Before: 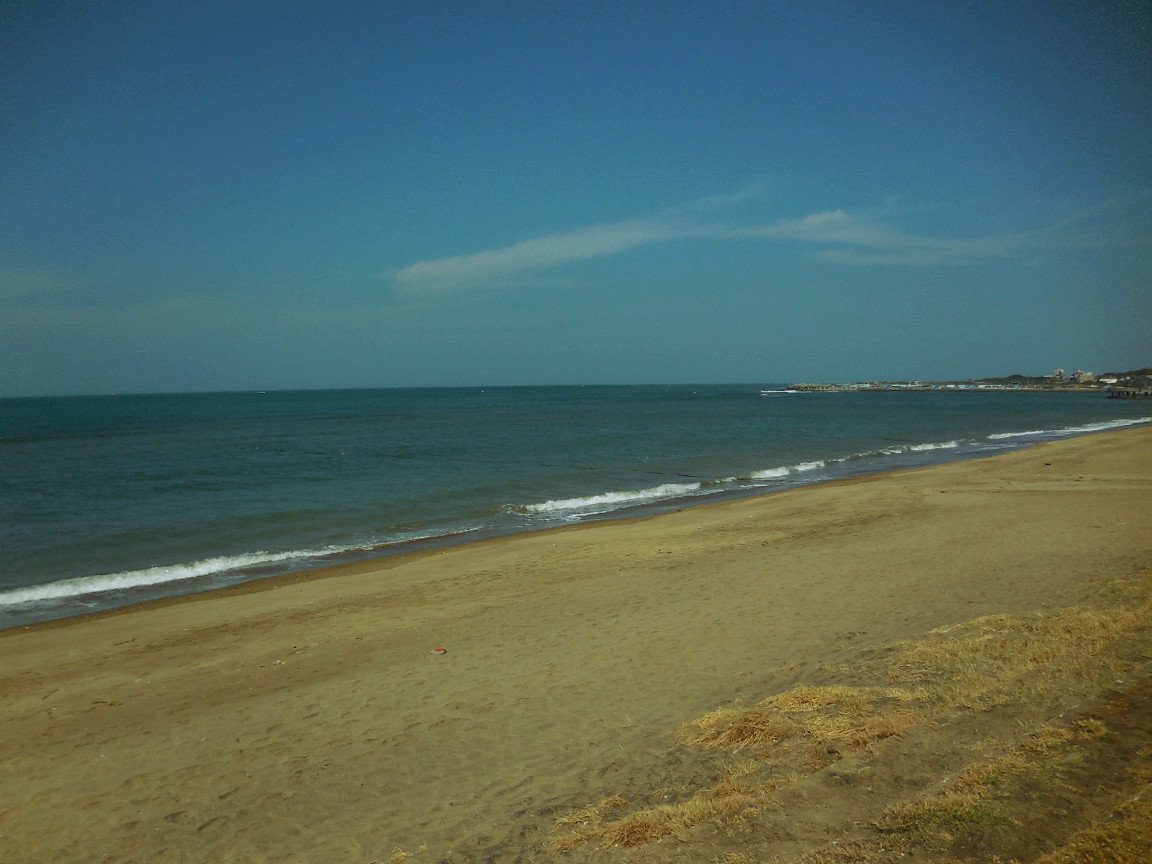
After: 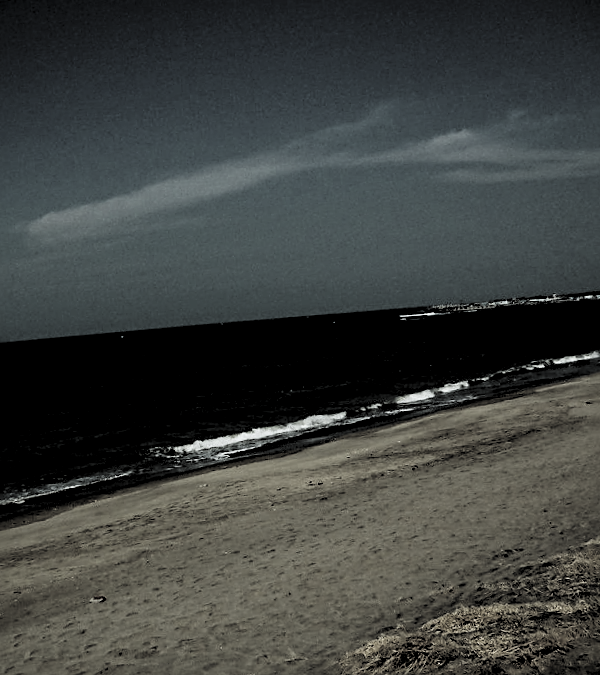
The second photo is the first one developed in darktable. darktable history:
rotate and perspective: rotation -4.25°, automatic cropping off
filmic rgb: black relative exposure -5 EV, hardness 2.88, contrast 1.2
exposure: black level correction 0, exposure 1.125 EV, compensate exposure bias true, compensate highlight preservation false
color balance rgb: perceptual saturation grading › global saturation 10%, global vibrance 10%
sharpen: radius 4
levels: levels [0.514, 0.759, 1]
color zones: curves: ch1 [(0, 0.34) (0.143, 0.164) (0.286, 0.152) (0.429, 0.176) (0.571, 0.173) (0.714, 0.188) (0.857, 0.199) (1, 0.34)]
crop: left 32.075%, top 10.976%, right 18.355%, bottom 17.596%
